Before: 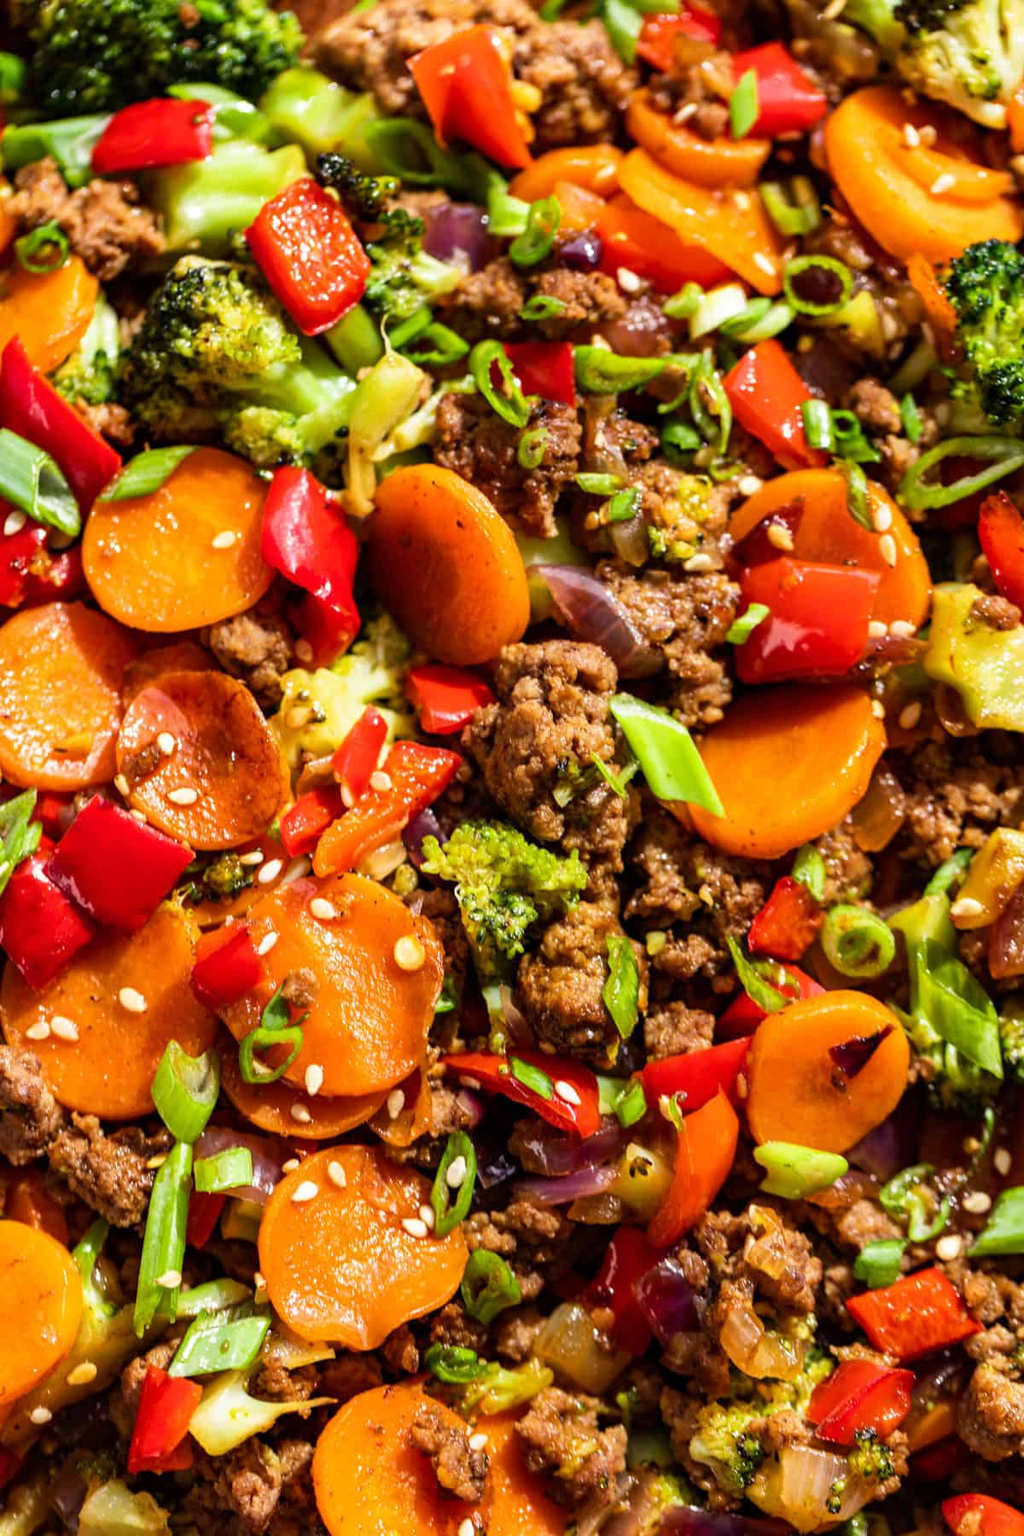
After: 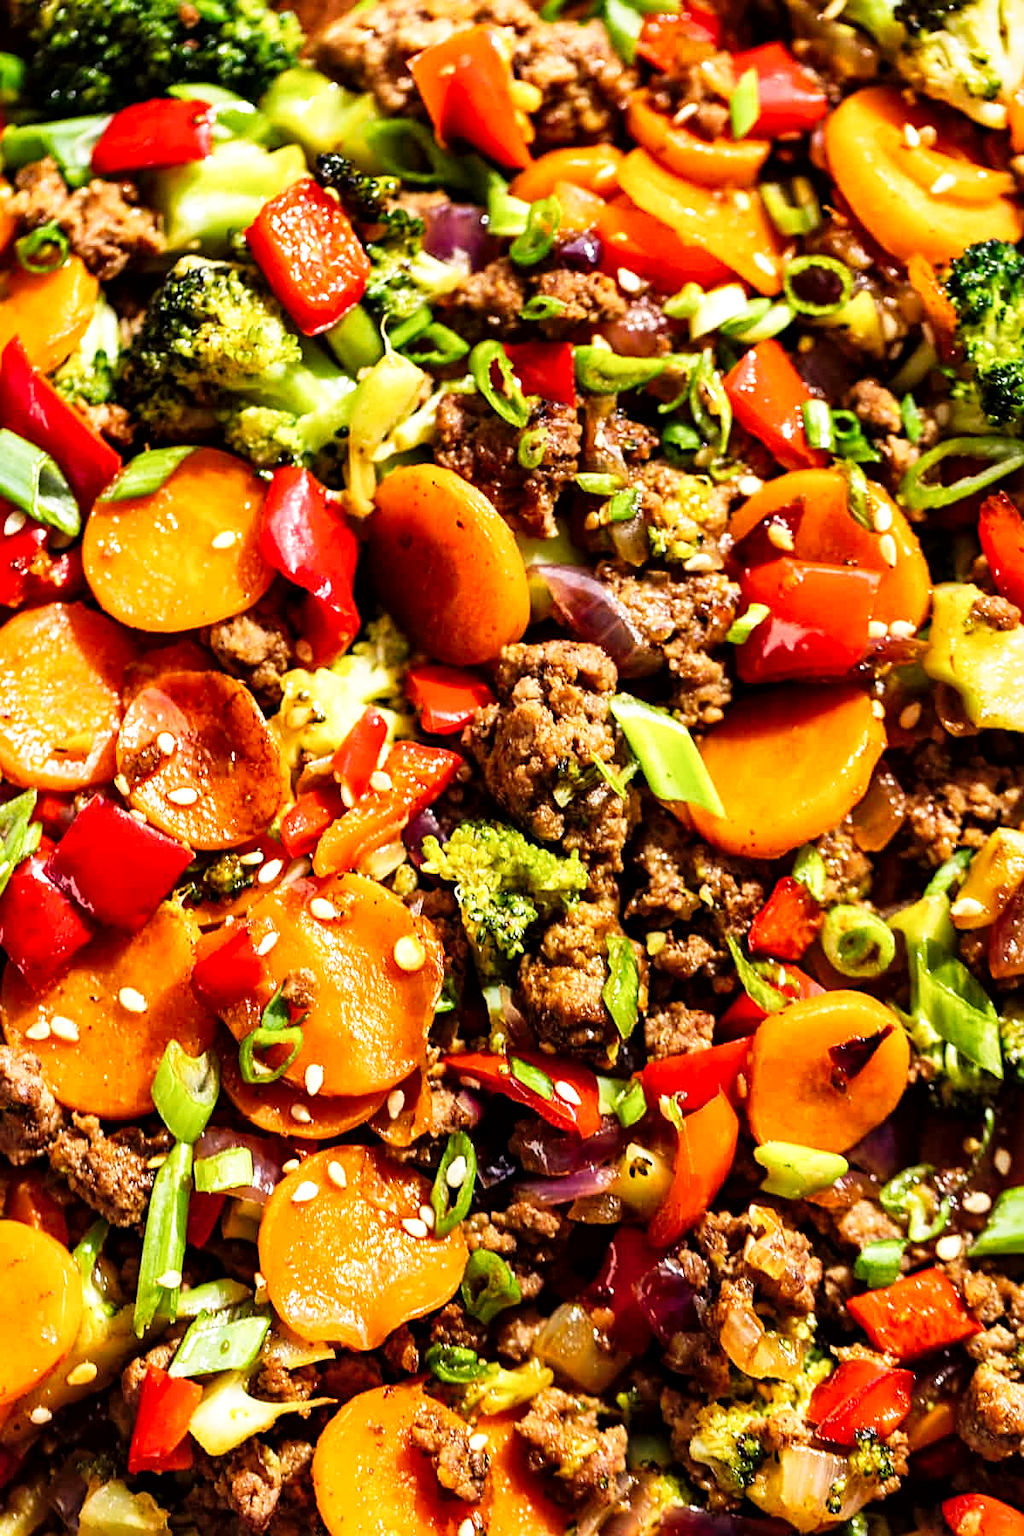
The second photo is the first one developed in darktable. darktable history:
sharpen: amount 0.477
tone curve: curves: ch0 [(0, 0.003) (0.044, 0.032) (0.12, 0.089) (0.19, 0.164) (0.269, 0.269) (0.473, 0.533) (0.595, 0.695) (0.718, 0.823) (0.855, 0.931) (1, 0.982)]; ch1 [(0, 0) (0.243, 0.245) (0.427, 0.387) (0.493, 0.481) (0.501, 0.5) (0.521, 0.528) (0.554, 0.586) (0.607, 0.655) (0.671, 0.735) (0.796, 0.85) (1, 1)]; ch2 [(0, 0) (0.249, 0.216) (0.357, 0.317) (0.448, 0.432) (0.478, 0.492) (0.498, 0.499) (0.517, 0.519) (0.537, 0.57) (0.569, 0.623) (0.61, 0.663) (0.706, 0.75) (0.808, 0.809) (0.991, 0.968)], preserve colors none
contrast brightness saturation: saturation -0.06
local contrast: mode bilateral grid, contrast 20, coarseness 50, detail 148%, midtone range 0.2
